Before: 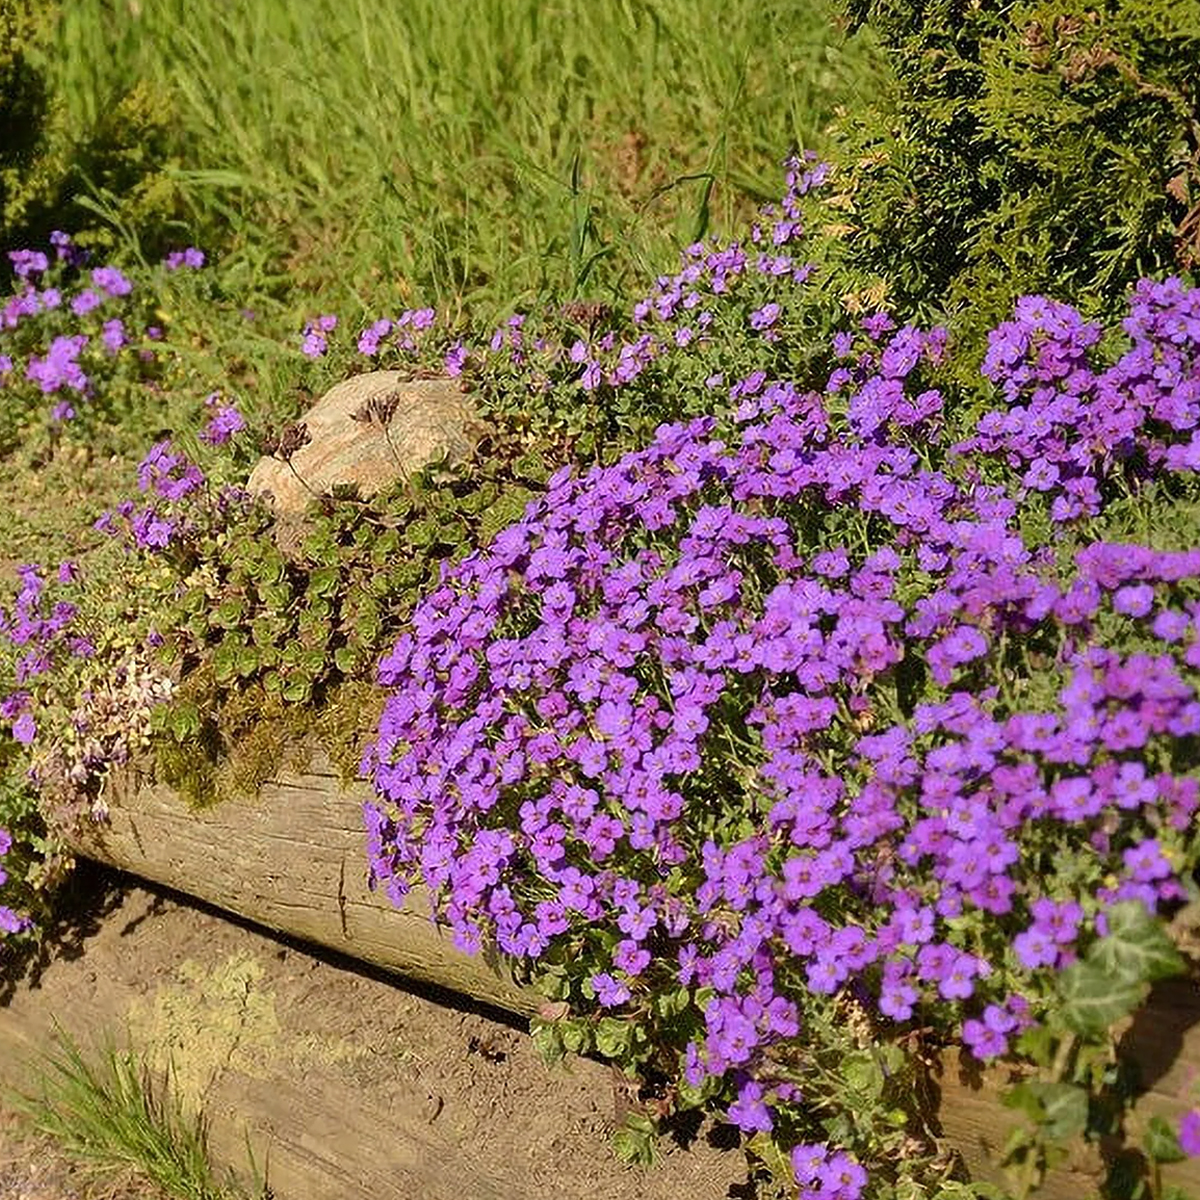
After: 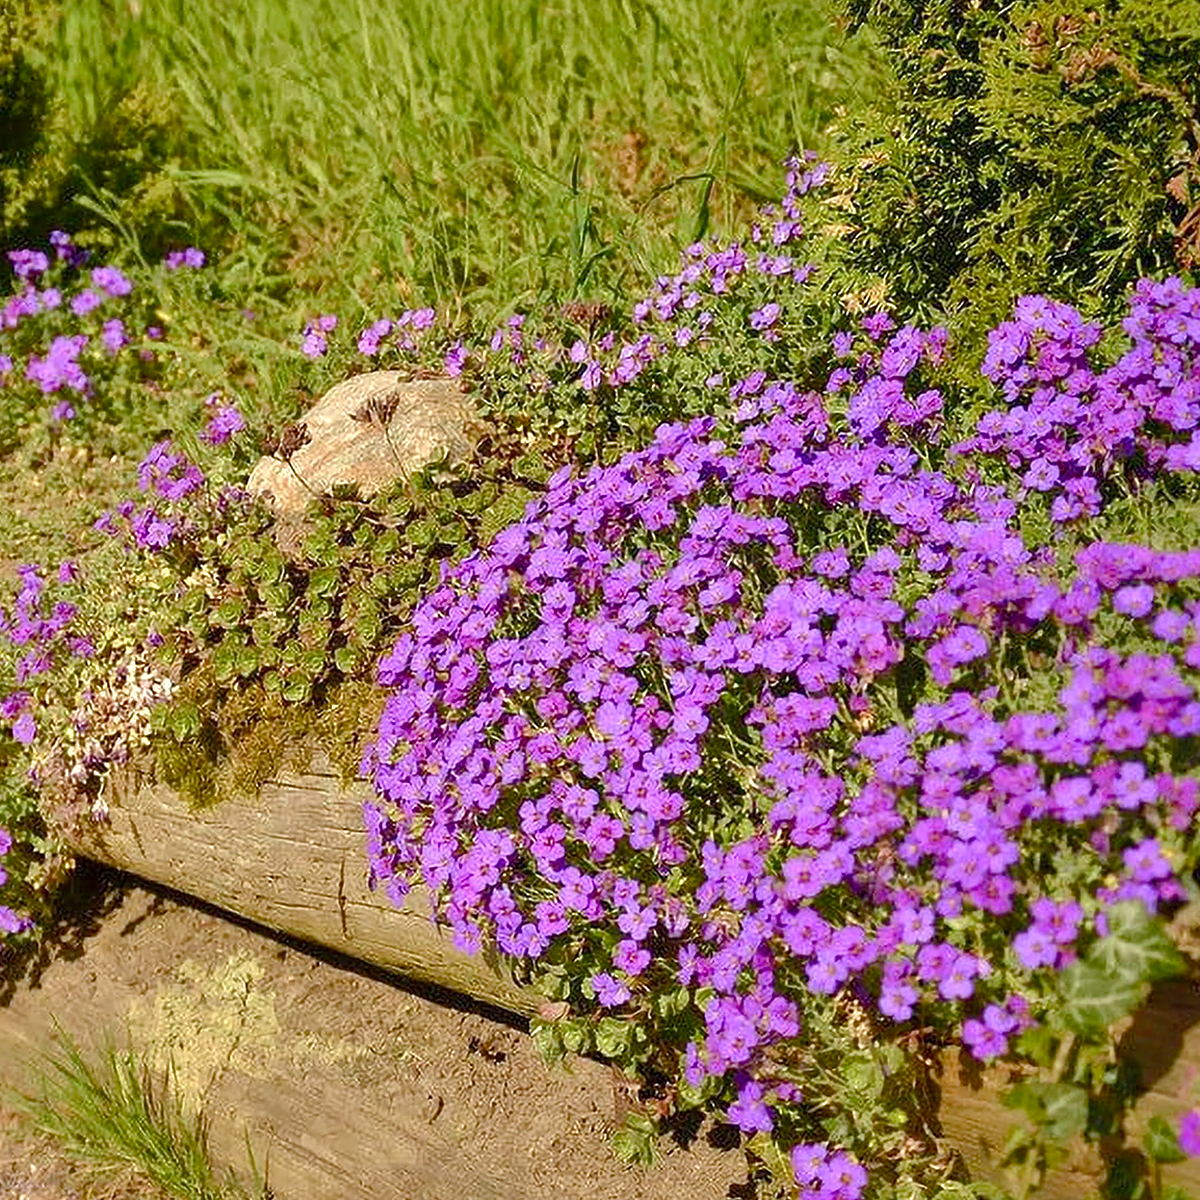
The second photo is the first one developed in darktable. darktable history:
shadows and highlights: on, module defaults
color balance rgb: shadows lift › chroma 0.88%, shadows lift › hue 114.05°, perceptual saturation grading › global saturation 20%, perceptual saturation grading › highlights -49.462%, perceptual saturation grading › shadows 26.042%, perceptual brilliance grading › global brilliance 9.966%, global vibrance 15.135%
